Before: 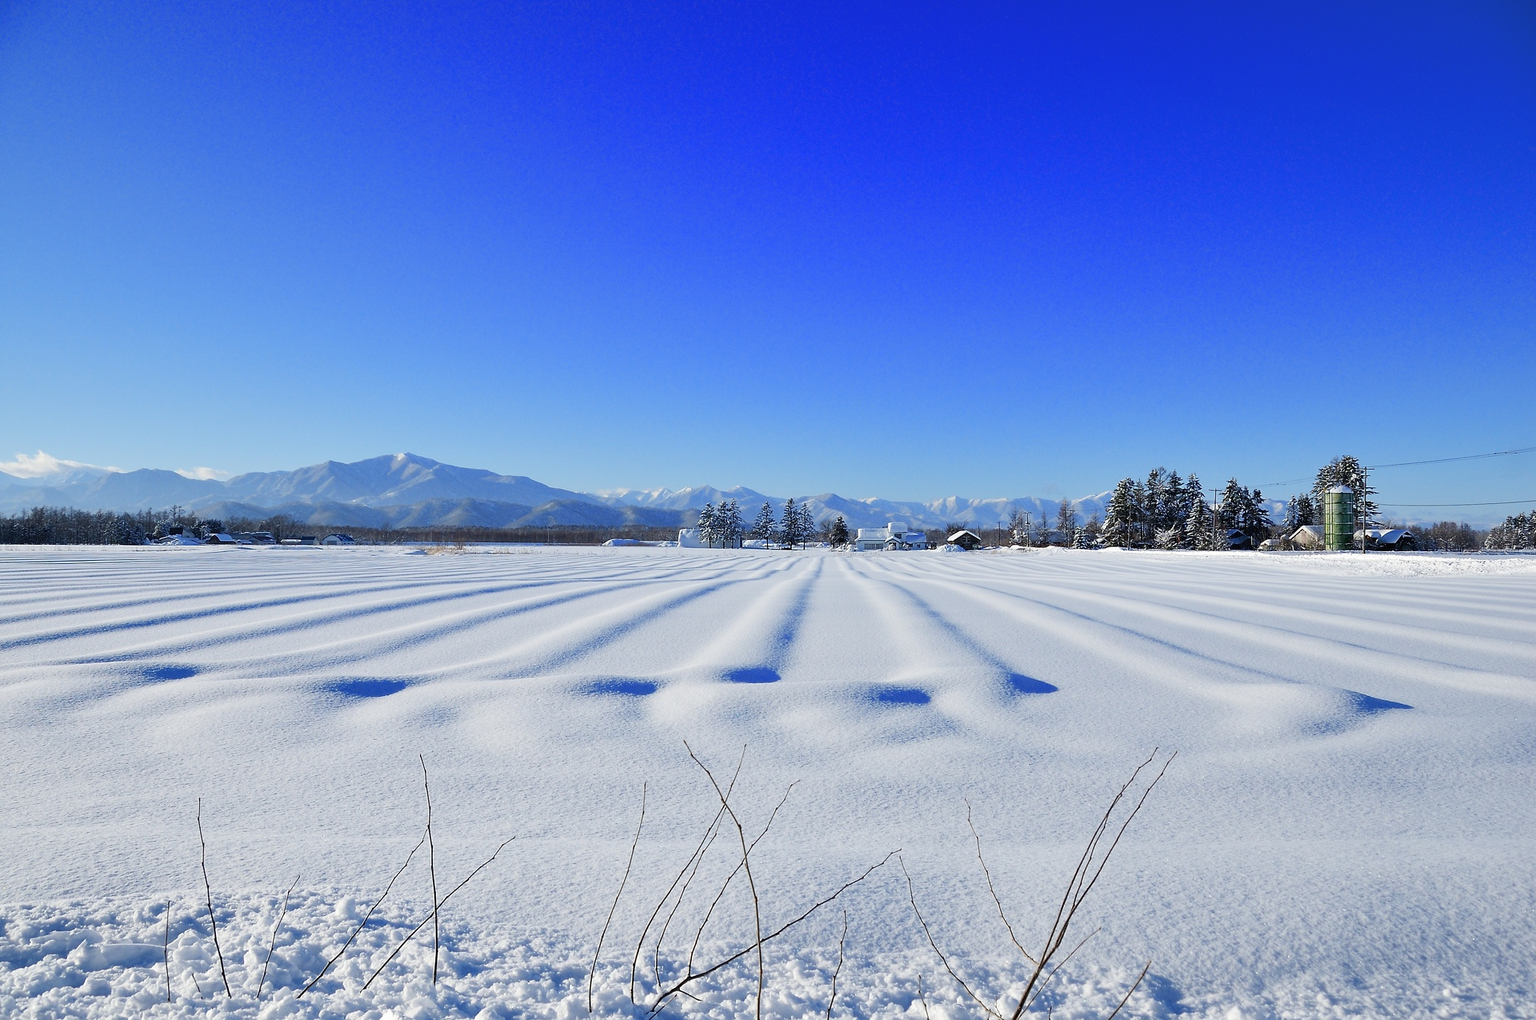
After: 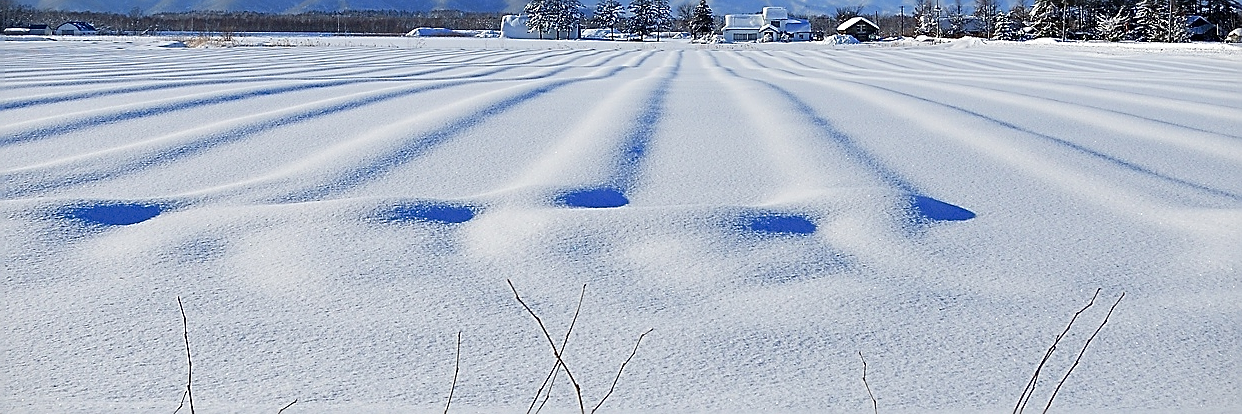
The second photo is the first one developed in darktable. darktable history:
crop: left 18.113%, top 50.7%, right 17.189%, bottom 16.797%
sharpen: radius 1.665, amount 1.288
vignetting: fall-off start 97.59%, fall-off radius 100.2%, width/height ratio 1.363
